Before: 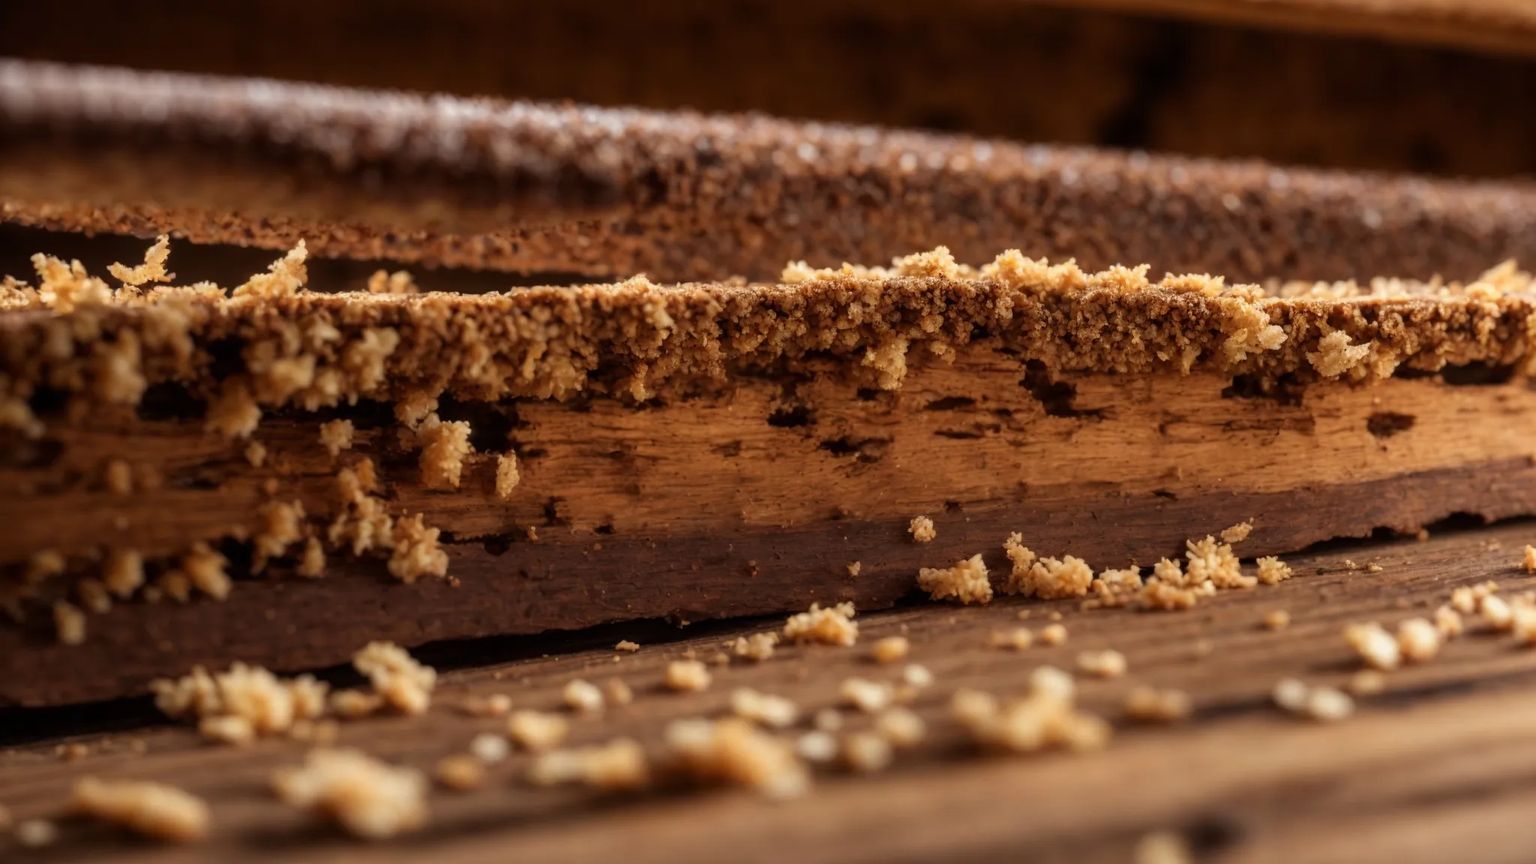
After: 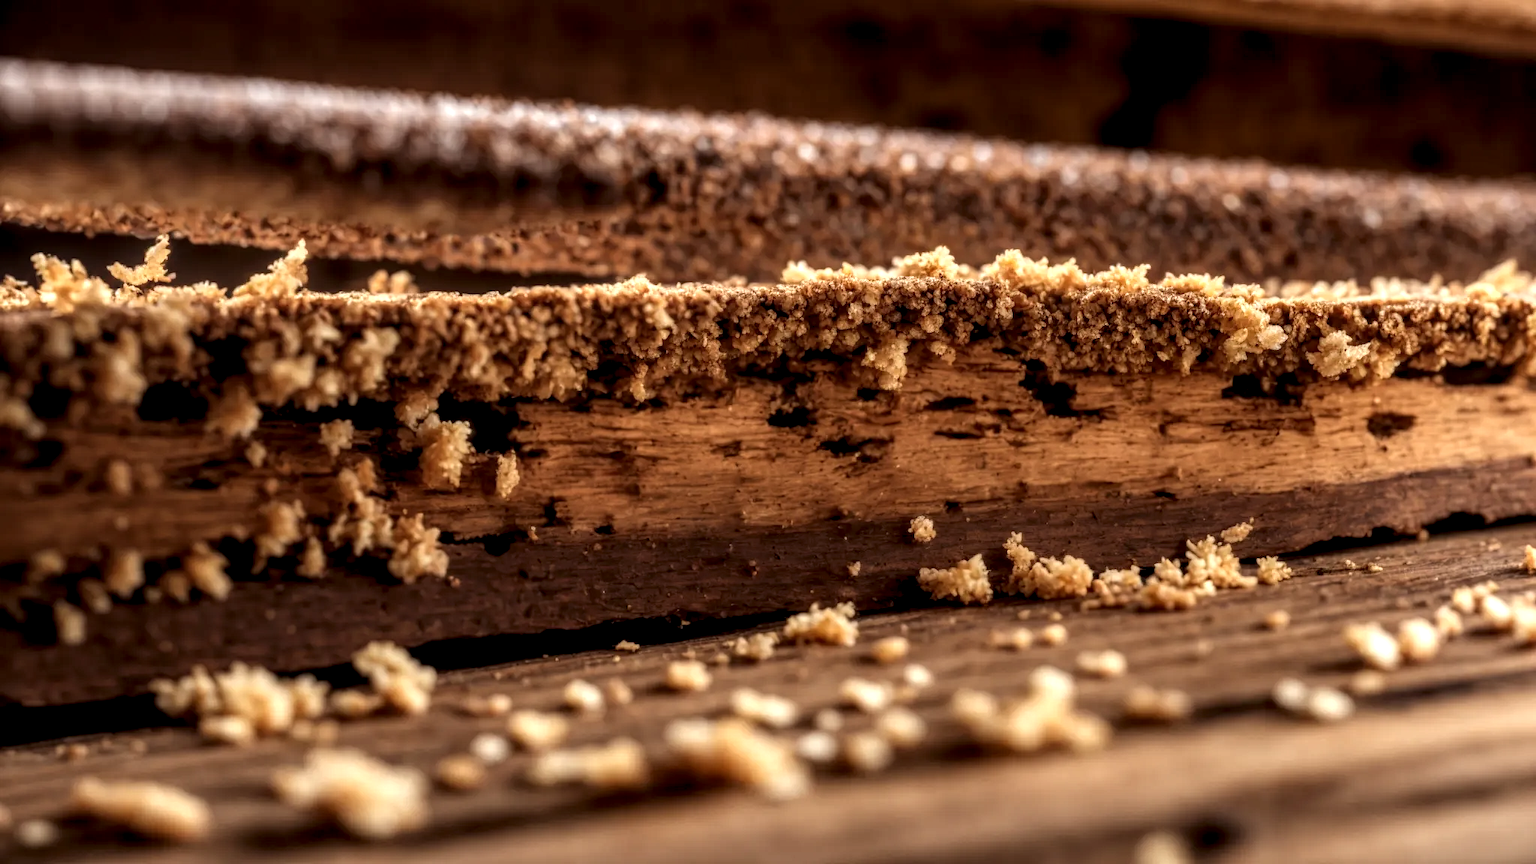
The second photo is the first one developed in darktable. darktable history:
local contrast: highlights 79%, shadows 56%, detail 175%, midtone range 0.422
